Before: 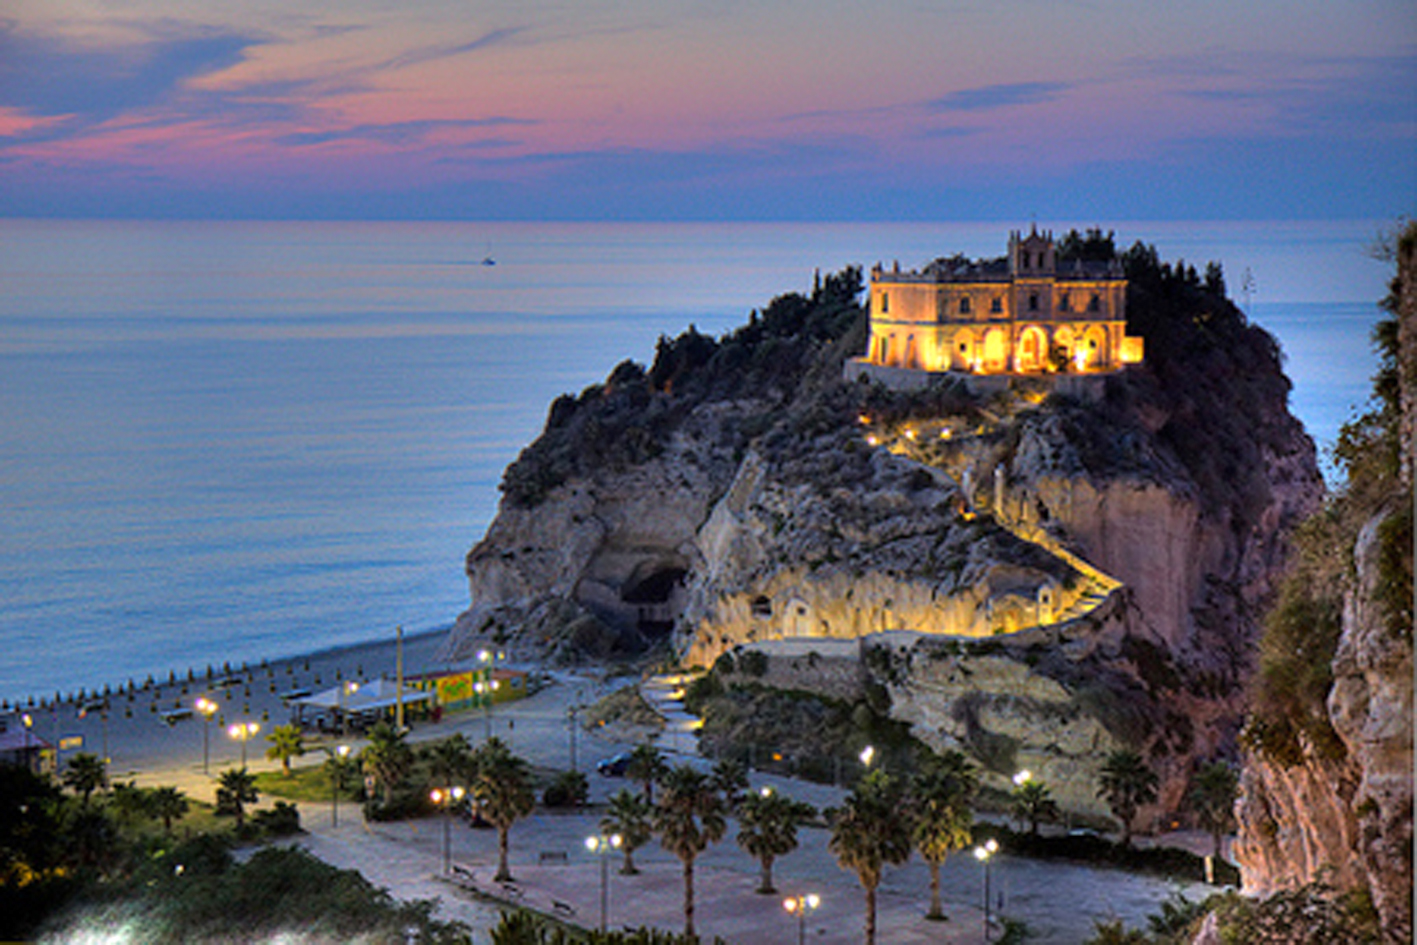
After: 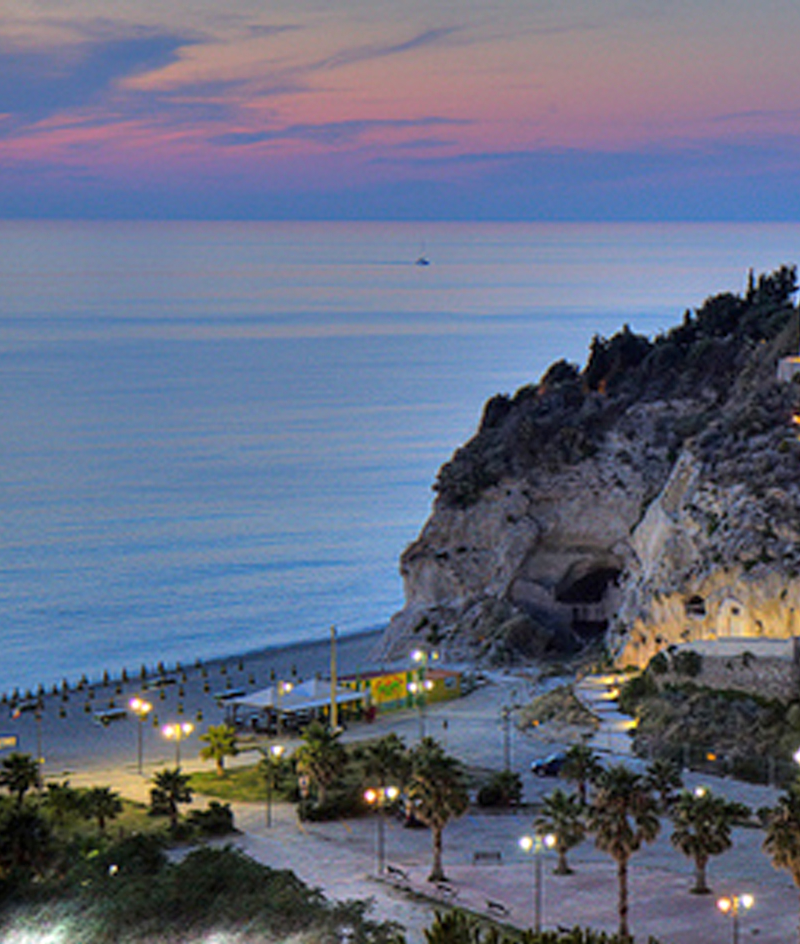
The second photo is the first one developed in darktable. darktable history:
shadows and highlights: radius 106.7, shadows 41.11, highlights -72.39, low approximation 0.01, soften with gaussian
crop: left 4.66%, right 38.814%
